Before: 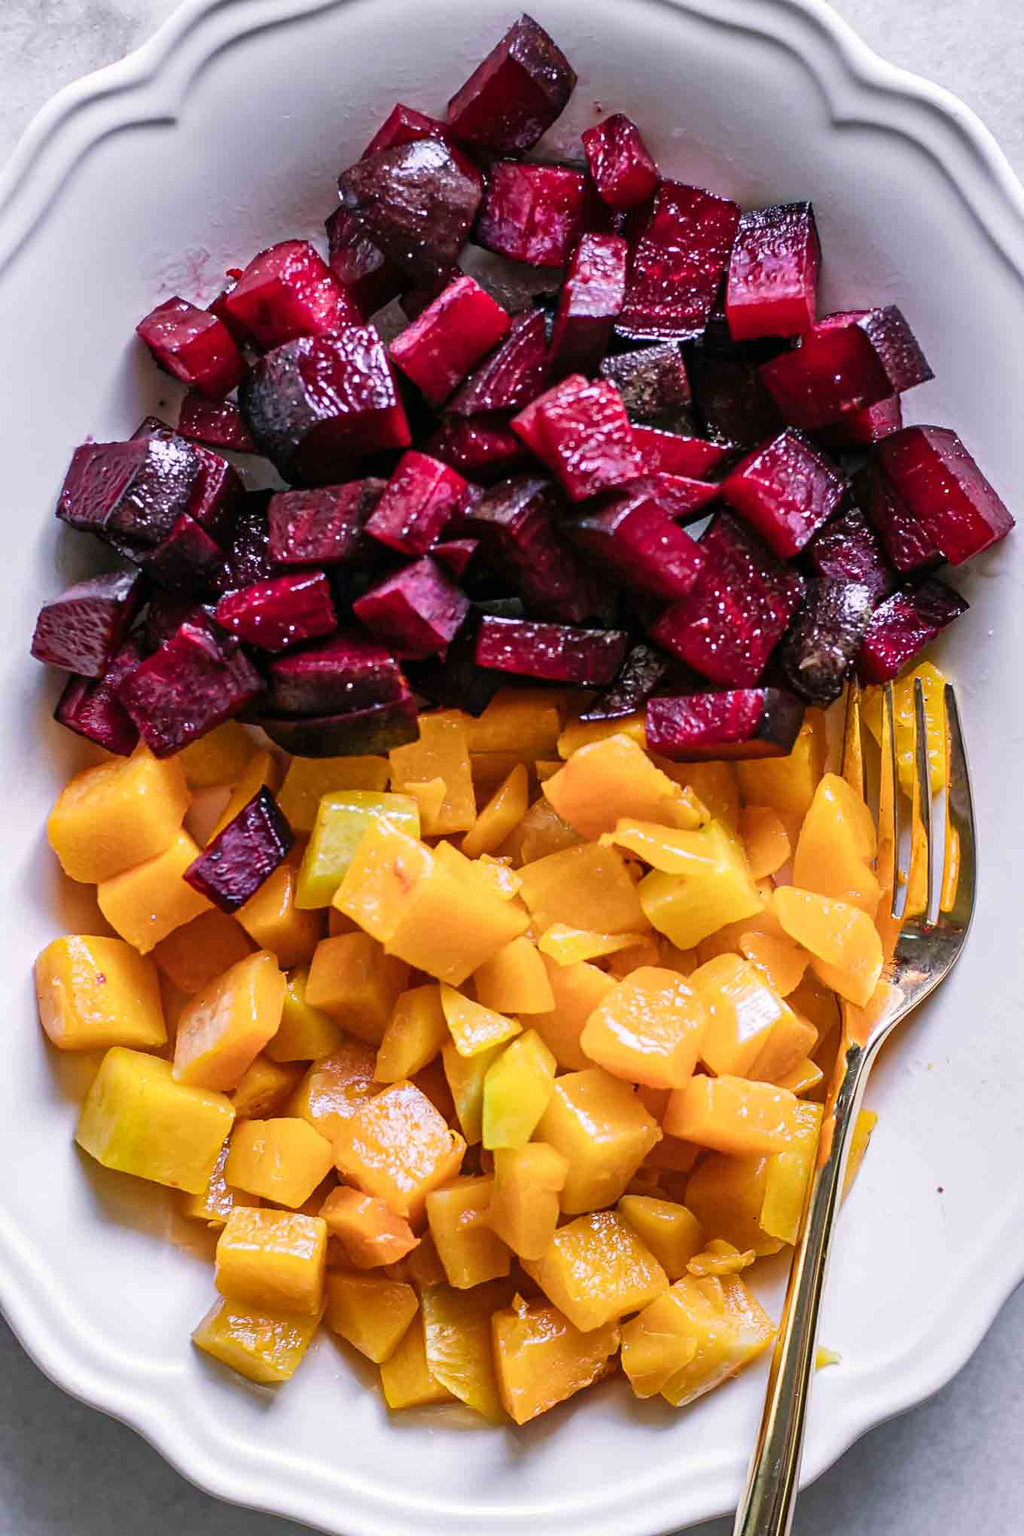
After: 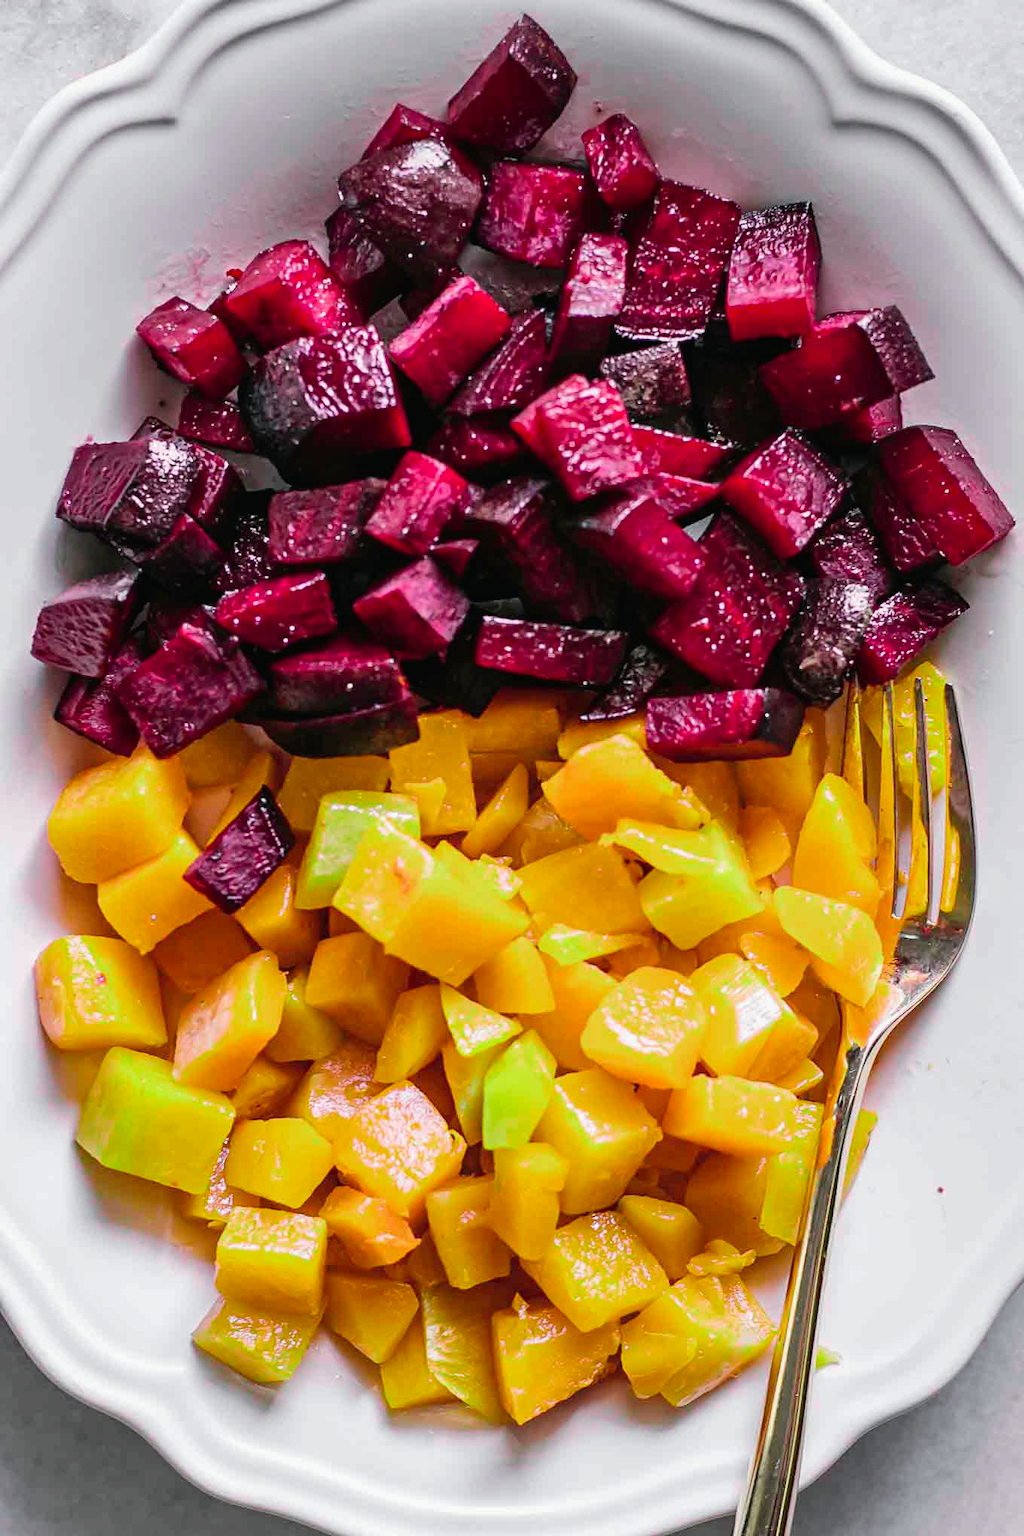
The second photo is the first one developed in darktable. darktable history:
tone curve: curves: ch0 [(0, 0.012) (0.036, 0.035) (0.274, 0.288) (0.504, 0.536) (0.844, 0.84) (1, 0.983)]; ch1 [(0, 0) (0.389, 0.403) (0.462, 0.486) (0.499, 0.498) (0.511, 0.502) (0.536, 0.547) (0.567, 0.588) (0.626, 0.645) (0.749, 0.781) (1, 1)]; ch2 [(0, 0) (0.457, 0.486) (0.5, 0.5) (0.56, 0.551) (0.615, 0.607) (0.704, 0.732) (1, 1)], color space Lab, independent channels, preserve colors none
color zones: curves: ch2 [(0, 0.5) (0.143, 0.517) (0.286, 0.571) (0.429, 0.522) (0.571, 0.5) (0.714, 0.5) (0.857, 0.5) (1, 0.5)]
